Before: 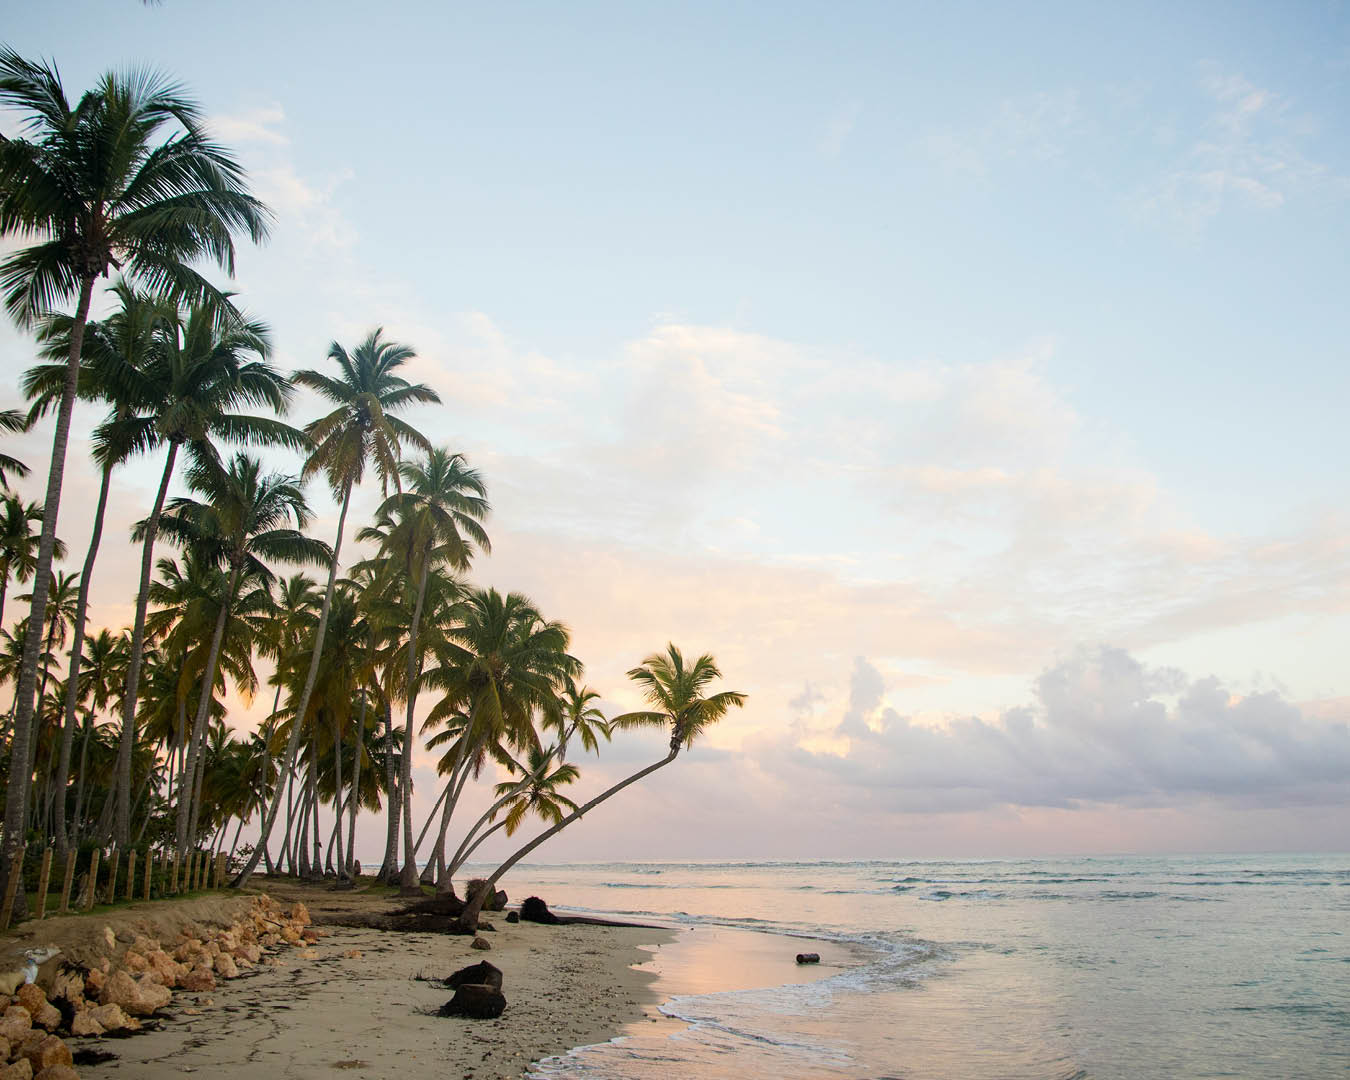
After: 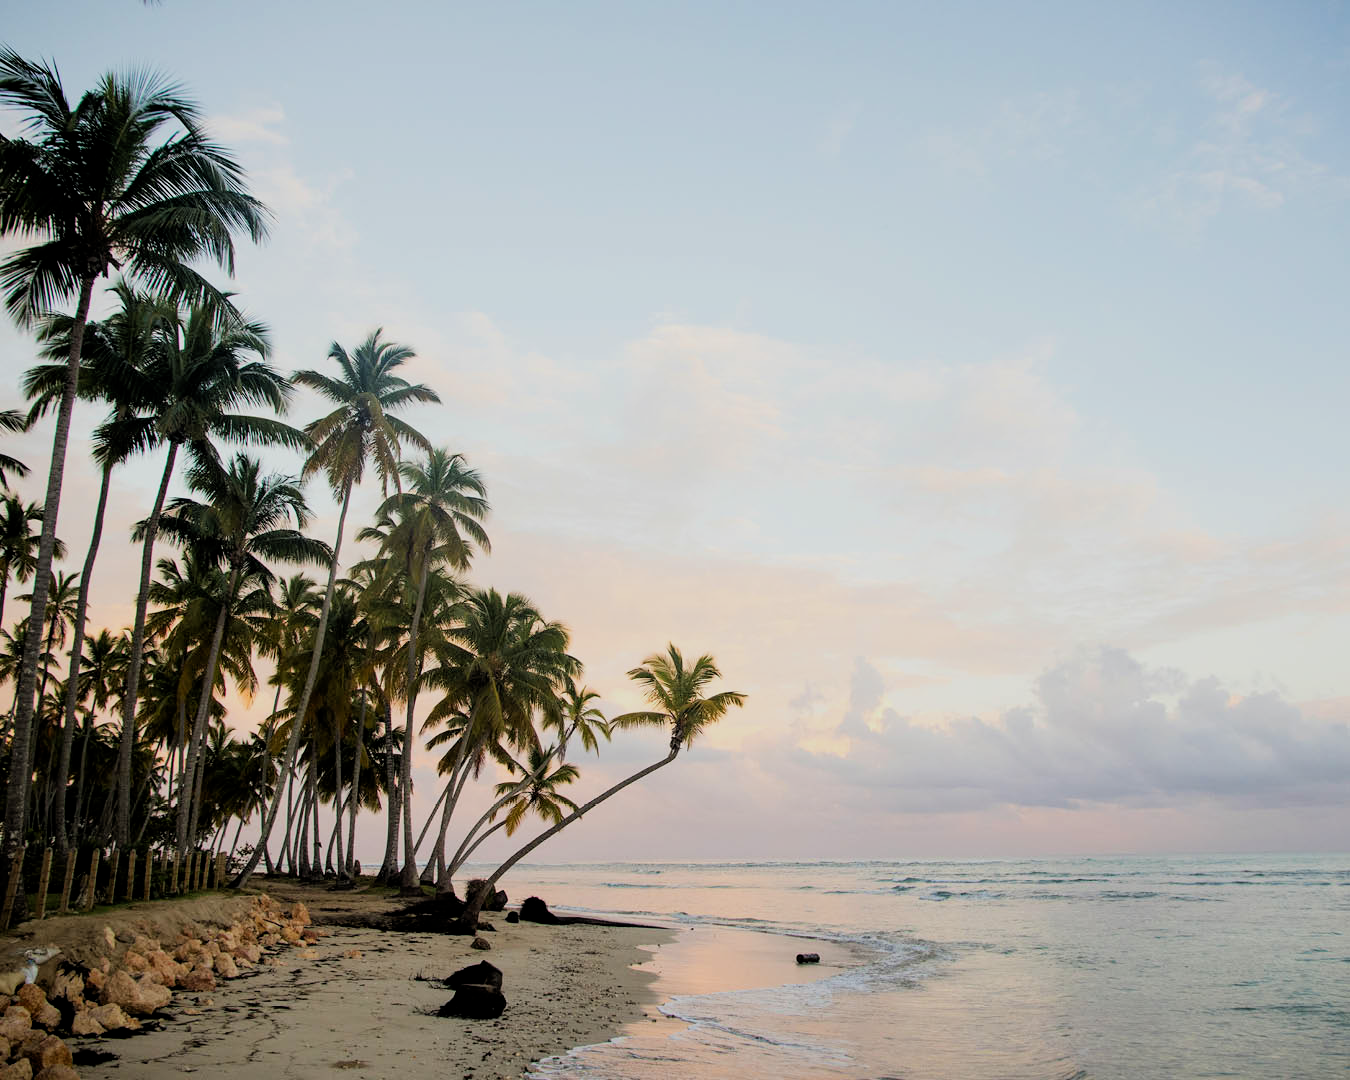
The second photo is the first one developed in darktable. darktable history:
filmic rgb: black relative exposure -7.74 EV, white relative exposure 4.4 EV, threshold 5.97 EV, target black luminance 0%, hardness 3.76, latitude 50.52%, contrast 1.073, highlights saturation mix 9.06%, shadows ↔ highlights balance -0.253%, iterations of high-quality reconstruction 0, enable highlight reconstruction true
